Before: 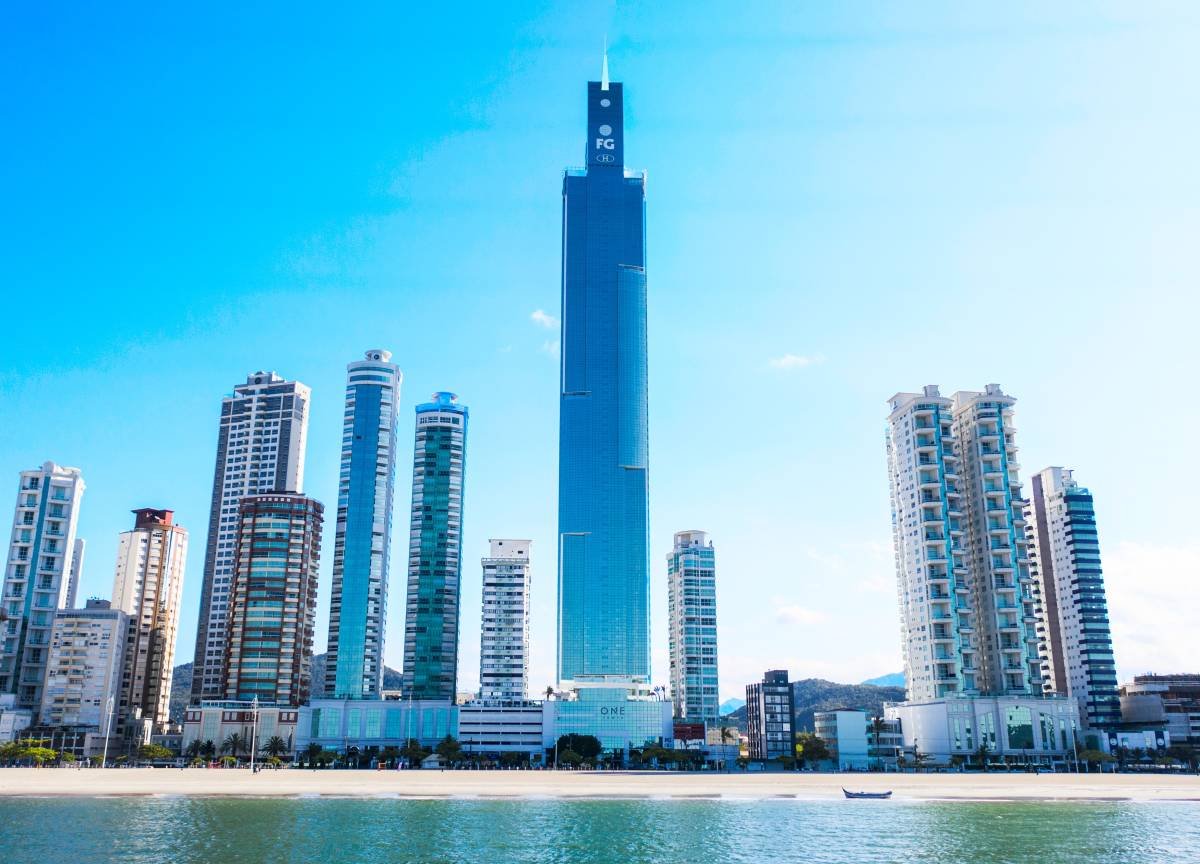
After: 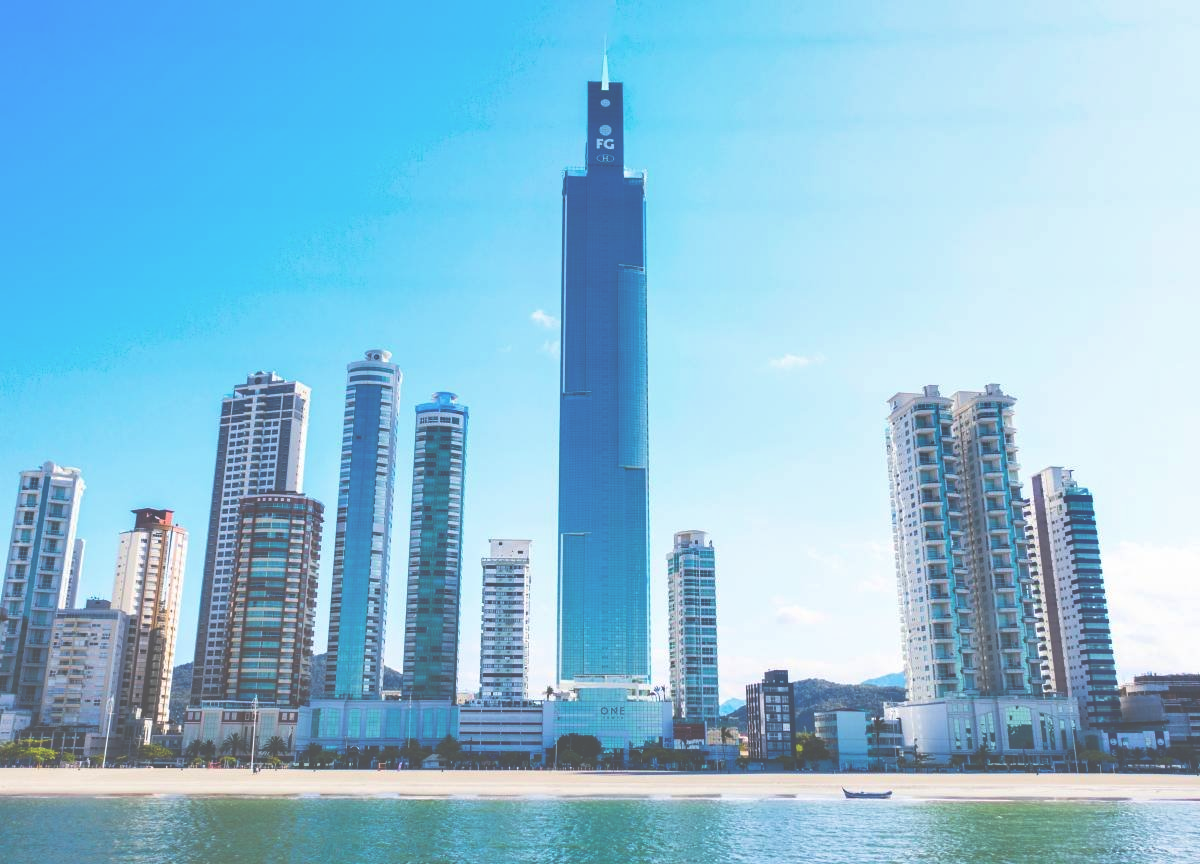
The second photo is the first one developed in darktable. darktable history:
shadows and highlights: shadows 32.33, highlights -31.44, soften with gaussian
exposure: black level correction -0.087, compensate highlight preservation false
velvia: on, module defaults
